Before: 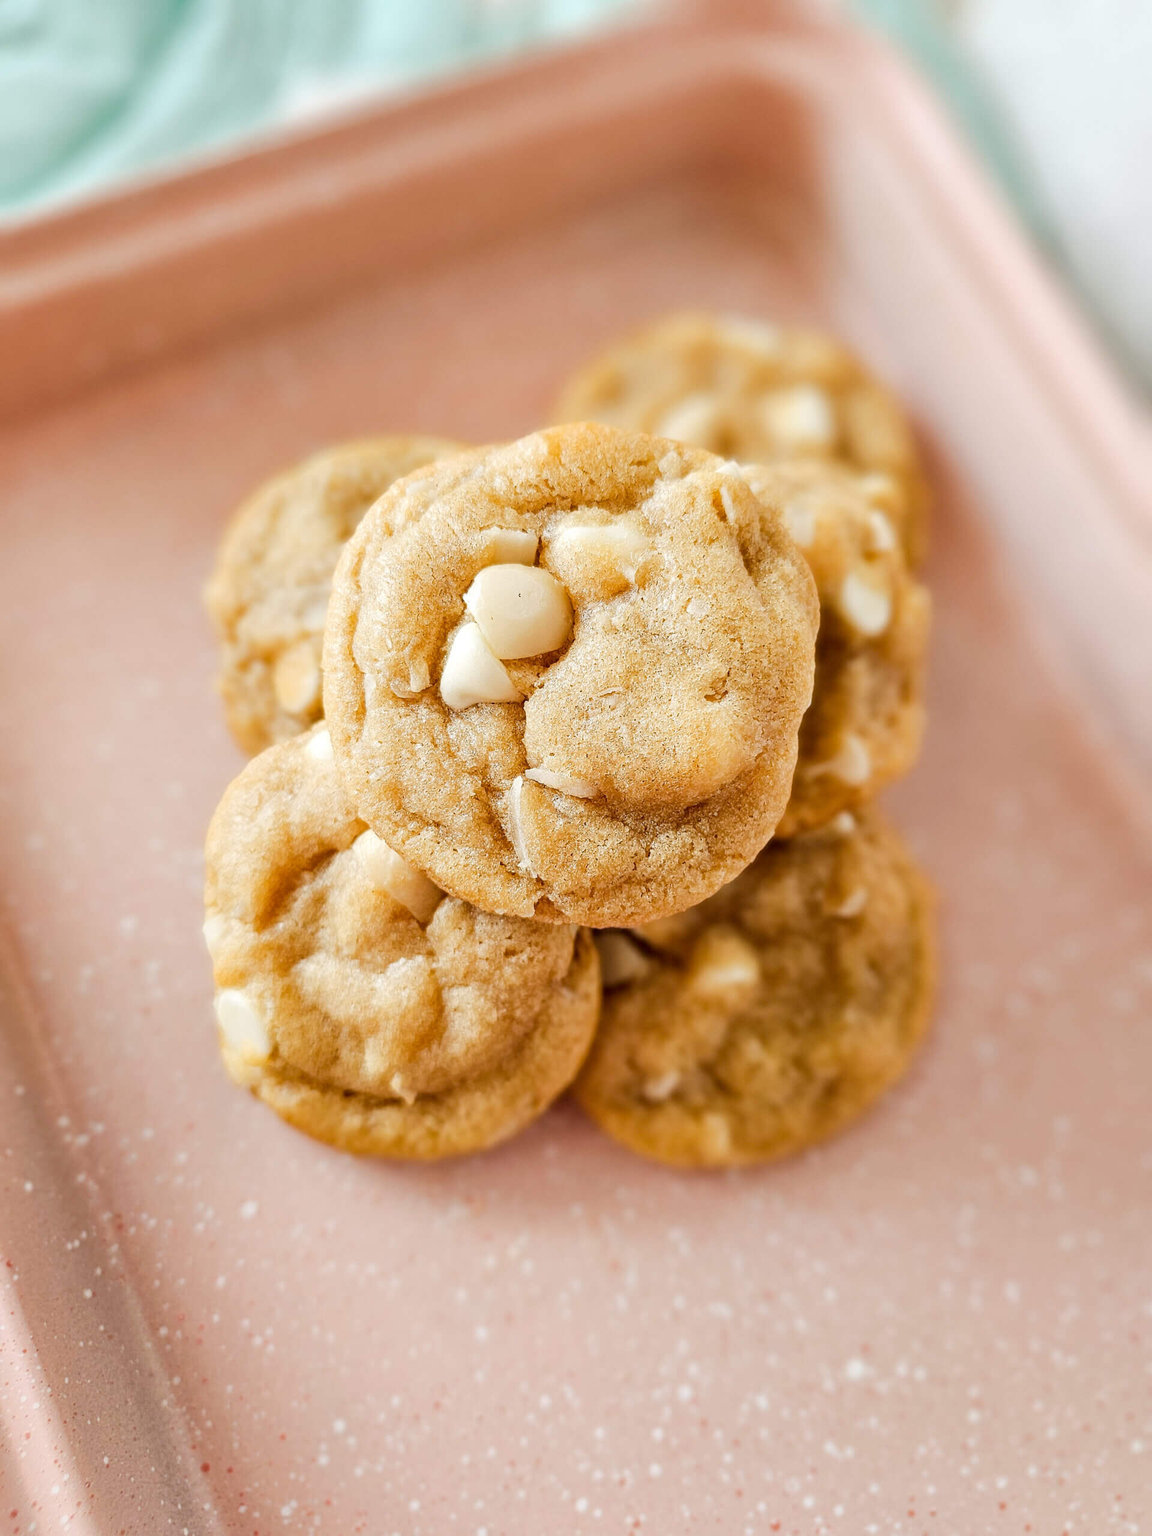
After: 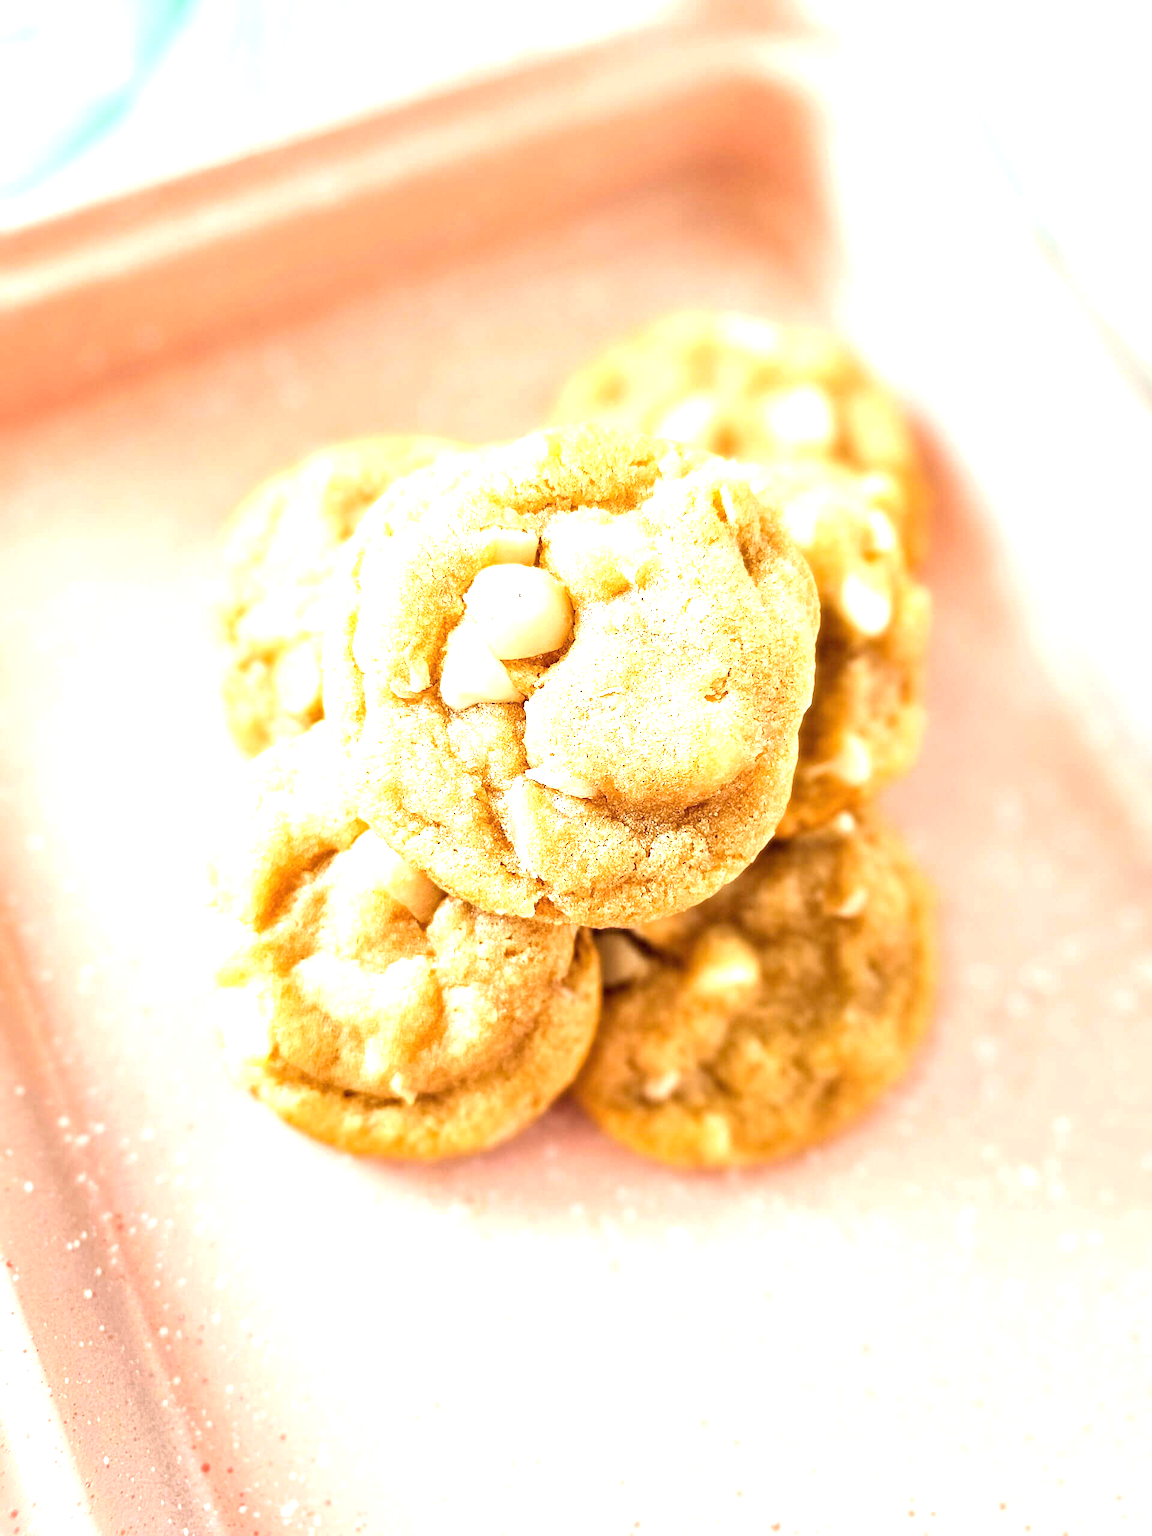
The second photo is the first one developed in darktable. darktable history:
exposure: black level correction 0, exposure 1.3 EV, compensate exposure bias true, compensate highlight preservation false
